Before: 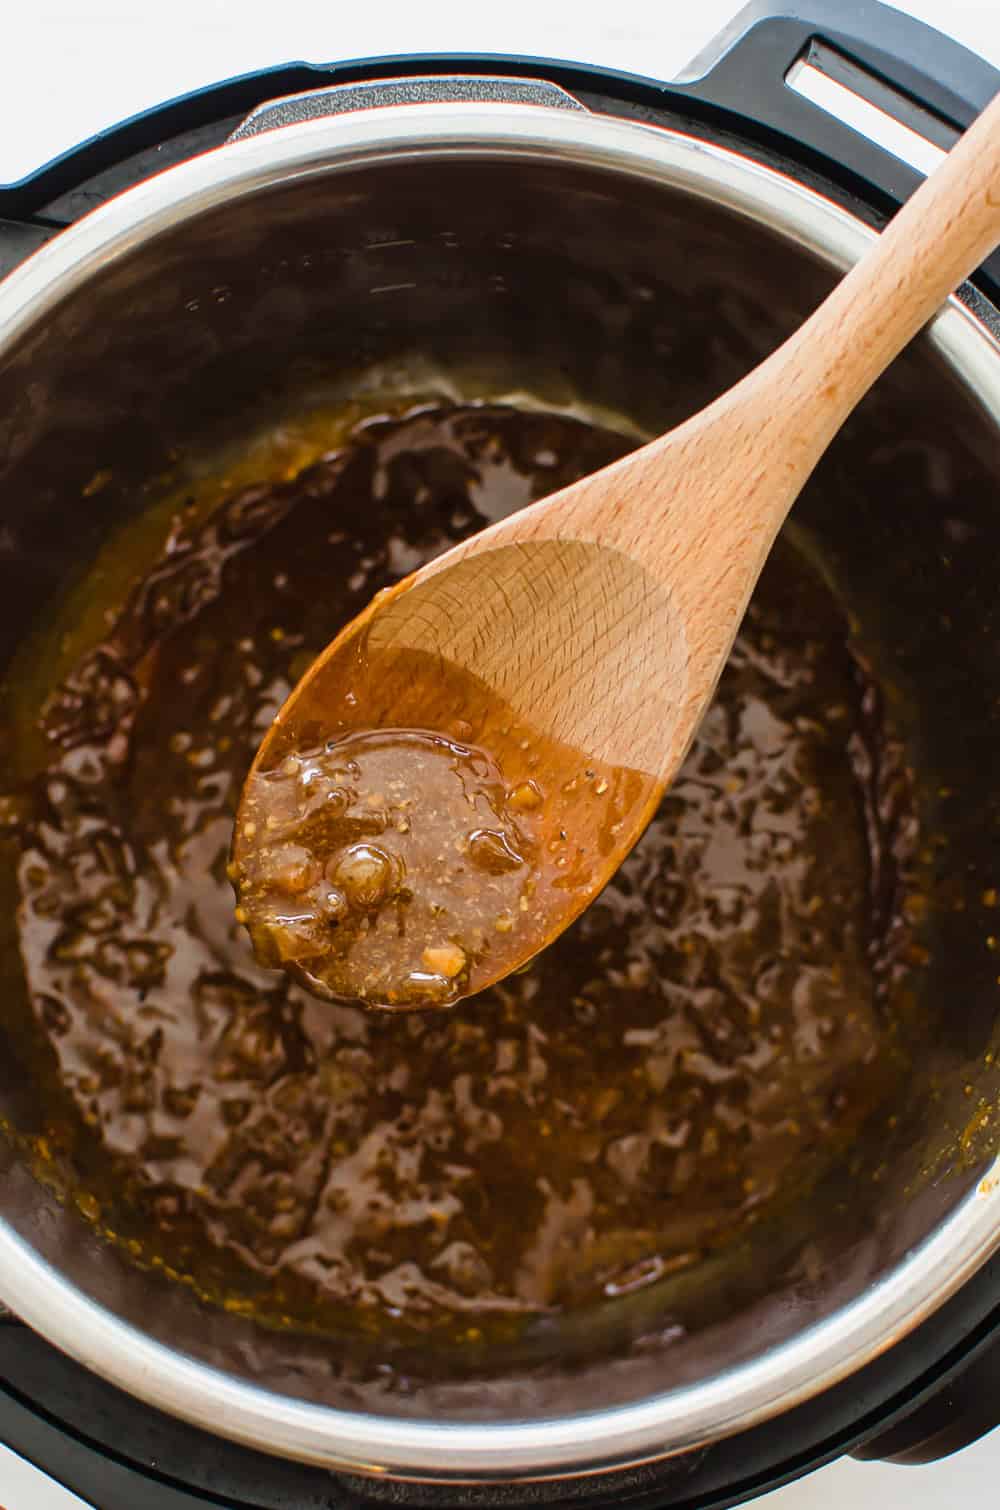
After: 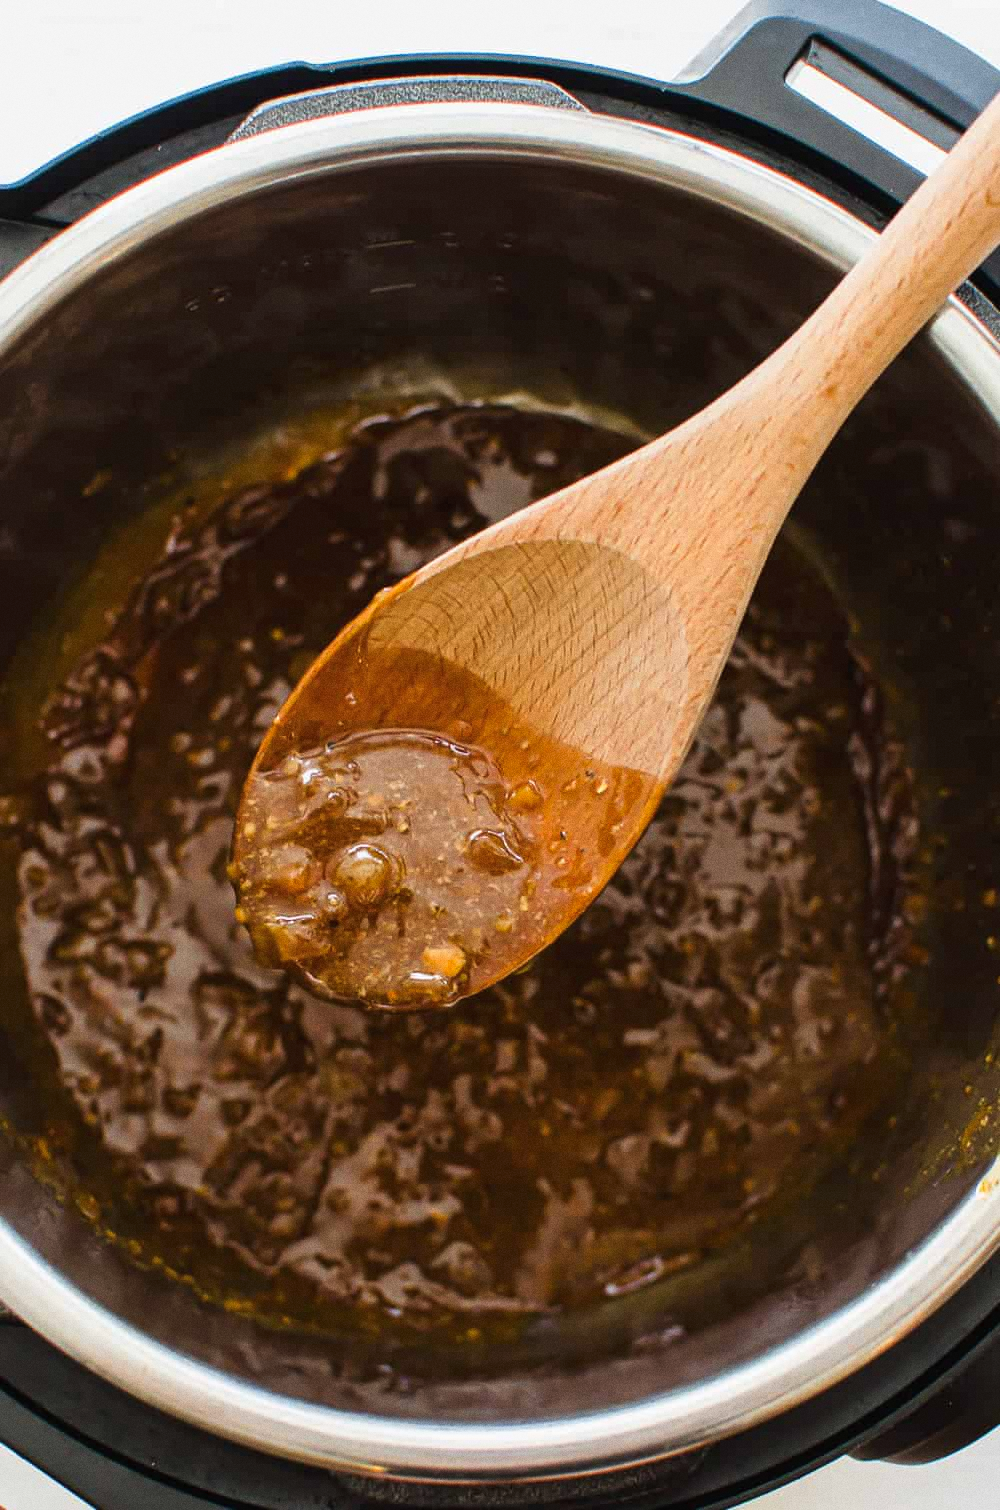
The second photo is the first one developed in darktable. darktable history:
grain: coarseness 0.09 ISO
tone curve: curves: ch0 [(0, 0) (0.003, 0.014) (0.011, 0.019) (0.025, 0.029) (0.044, 0.047) (0.069, 0.071) (0.1, 0.101) (0.136, 0.131) (0.177, 0.166) (0.224, 0.212) (0.277, 0.263) (0.335, 0.32) (0.399, 0.387) (0.468, 0.459) (0.543, 0.541) (0.623, 0.626) (0.709, 0.717) (0.801, 0.813) (0.898, 0.909) (1, 1)], preserve colors none
